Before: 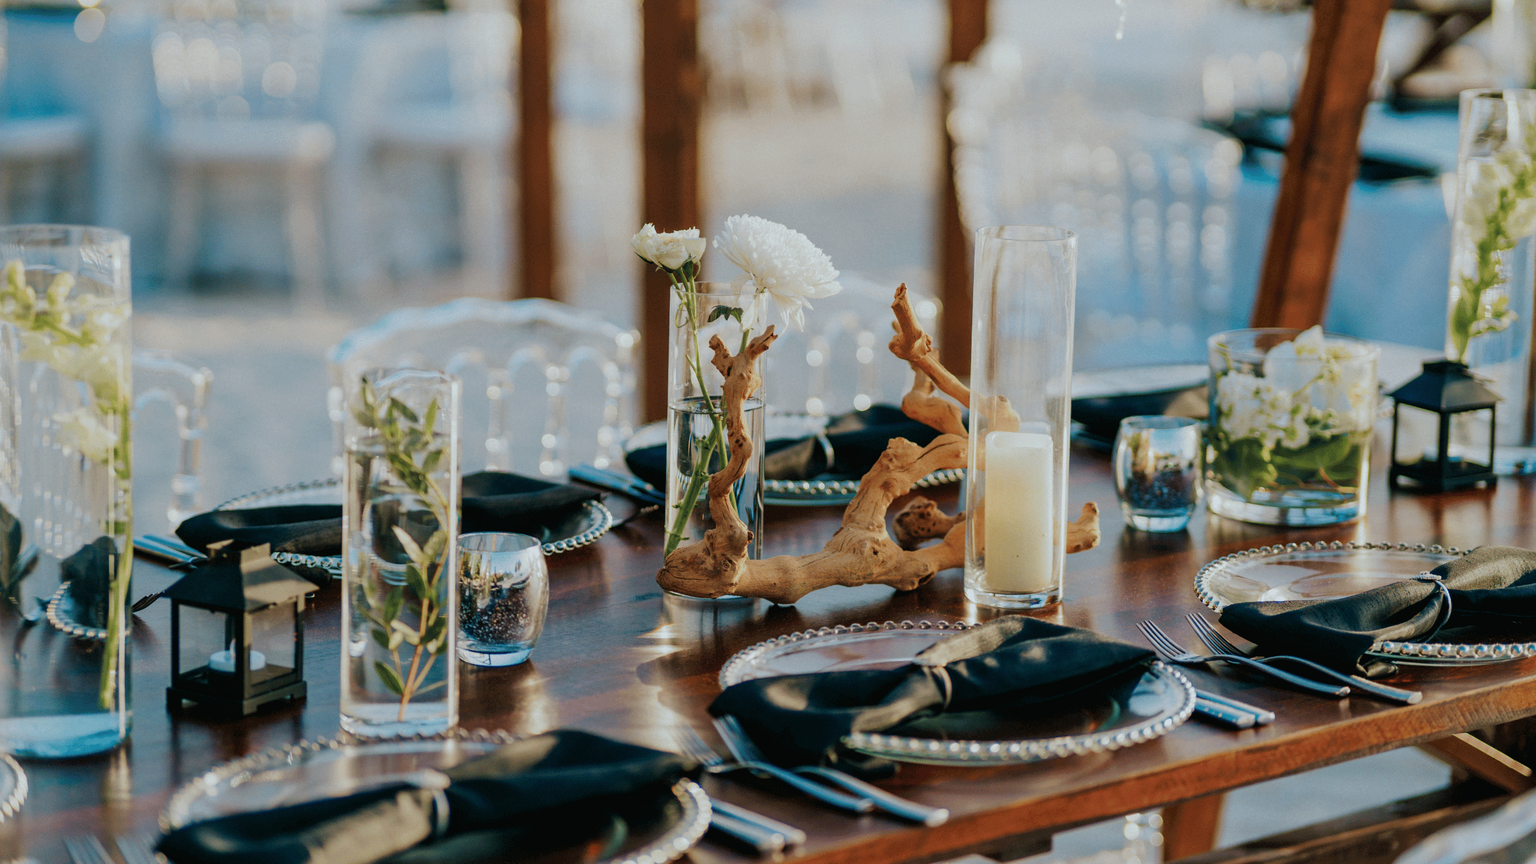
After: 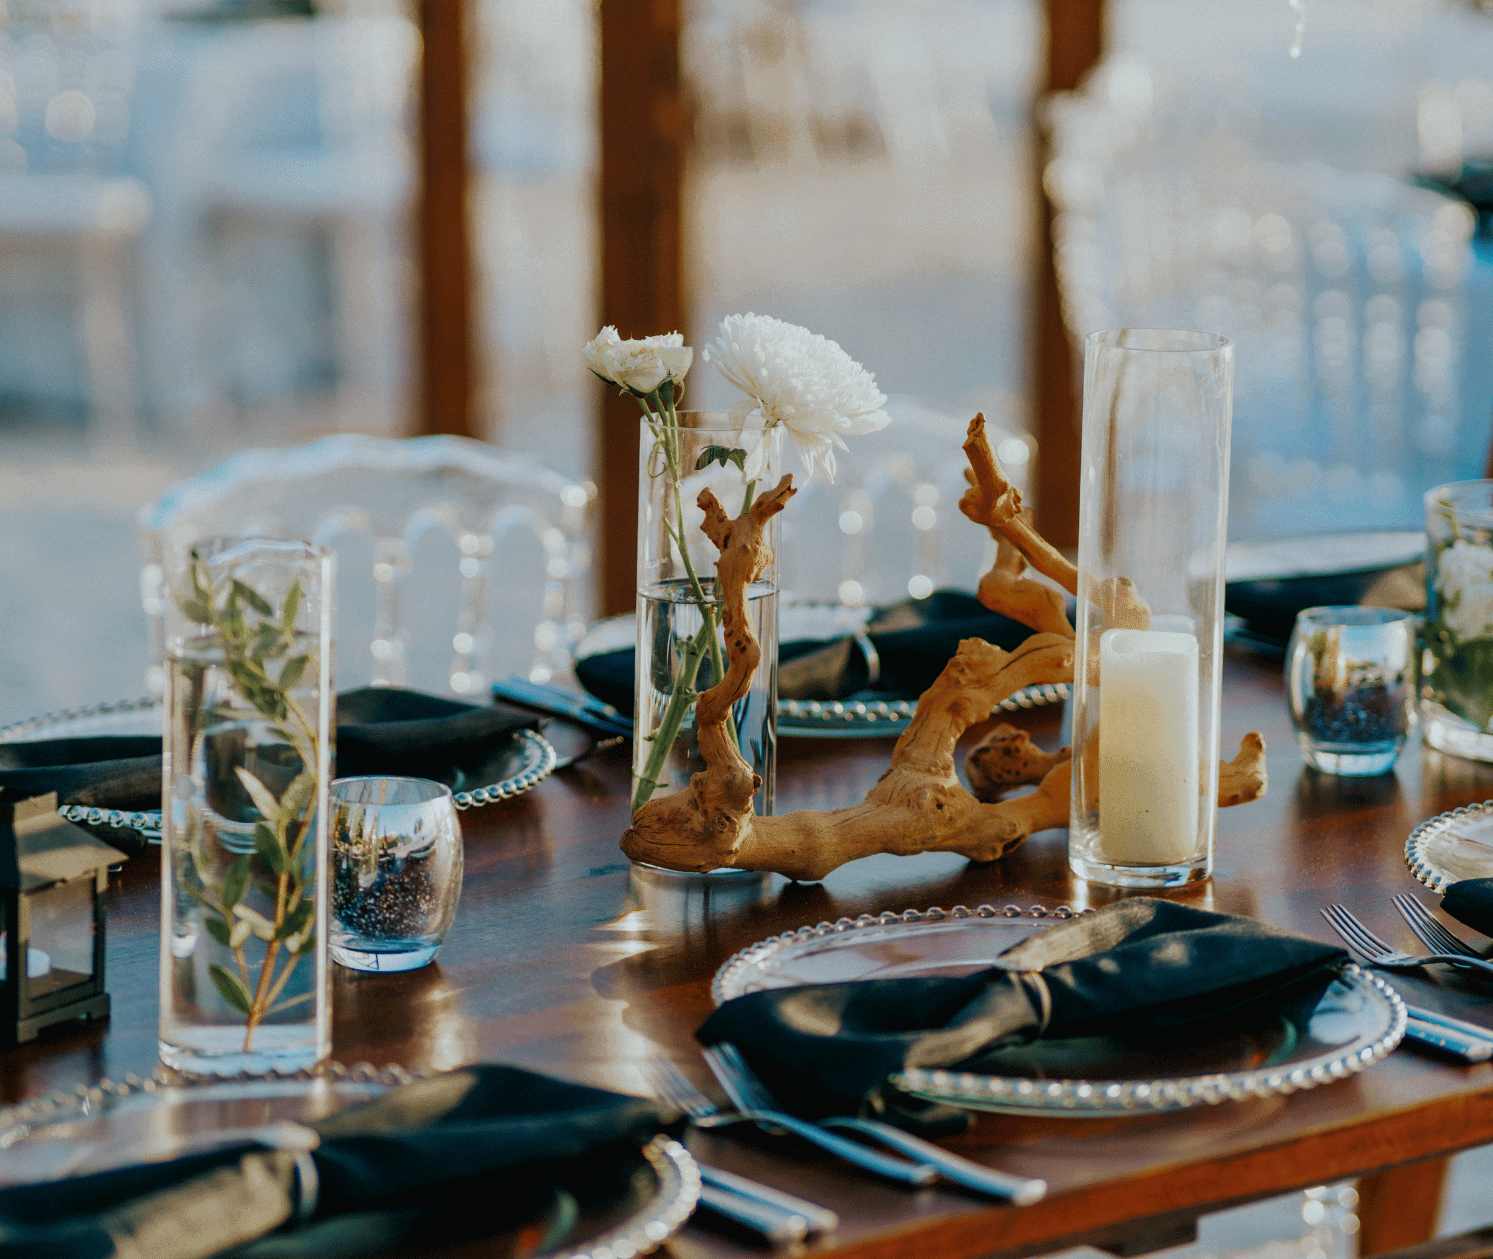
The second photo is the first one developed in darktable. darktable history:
crop and rotate: left 15.055%, right 18.278%
color zones: curves: ch0 [(0.11, 0.396) (0.195, 0.36) (0.25, 0.5) (0.303, 0.412) (0.357, 0.544) (0.75, 0.5) (0.967, 0.328)]; ch1 [(0, 0.468) (0.112, 0.512) (0.202, 0.6) (0.25, 0.5) (0.307, 0.352) (0.357, 0.544) (0.75, 0.5) (0.963, 0.524)]
